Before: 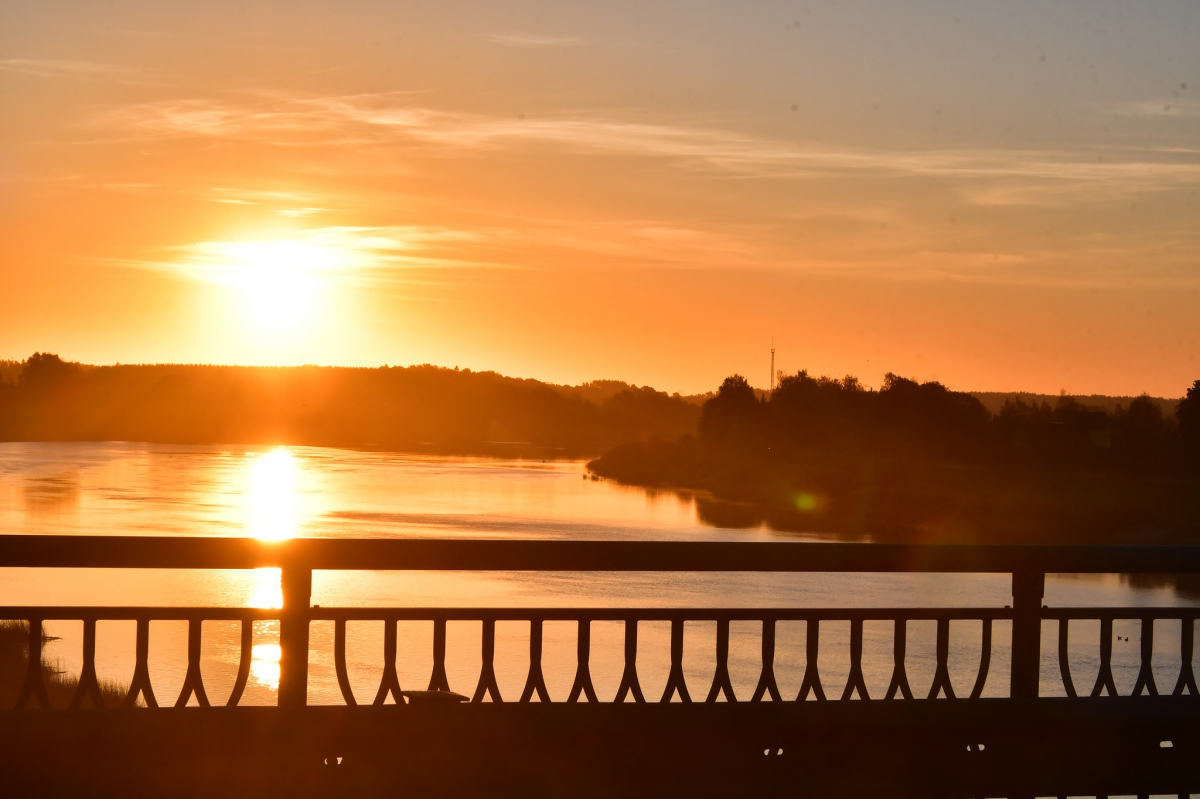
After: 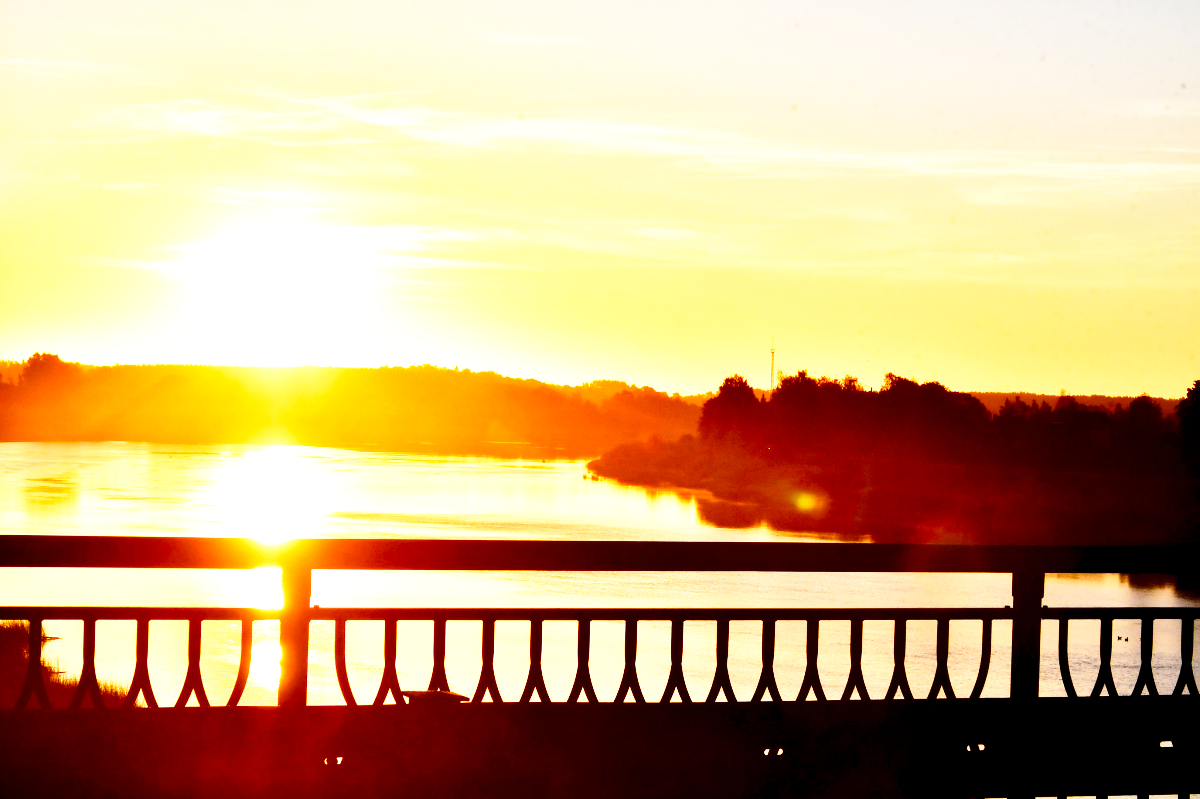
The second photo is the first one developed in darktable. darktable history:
exposure: black level correction 0.012, exposure 0.699 EV, compensate highlight preservation false
tone equalizer: -8 EV -0.425 EV, -7 EV -0.38 EV, -6 EV -0.335 EV, -5 EV -0.213 EV, -3 EV 0.254 EV, -2 EV 0.348 EV, -1 EV 0.396 EV, +0 EV 0.444 EV, edges refinement/feathering 500, mask exposure compensation -1.57 EV, preserve details no
base curve: curves: ch0 [(0, 0) (0.026, 0.03) (0.109, 0.232) (0.351, 0.748) (0.669, 0.968) (1, 1)], preserve colors none
